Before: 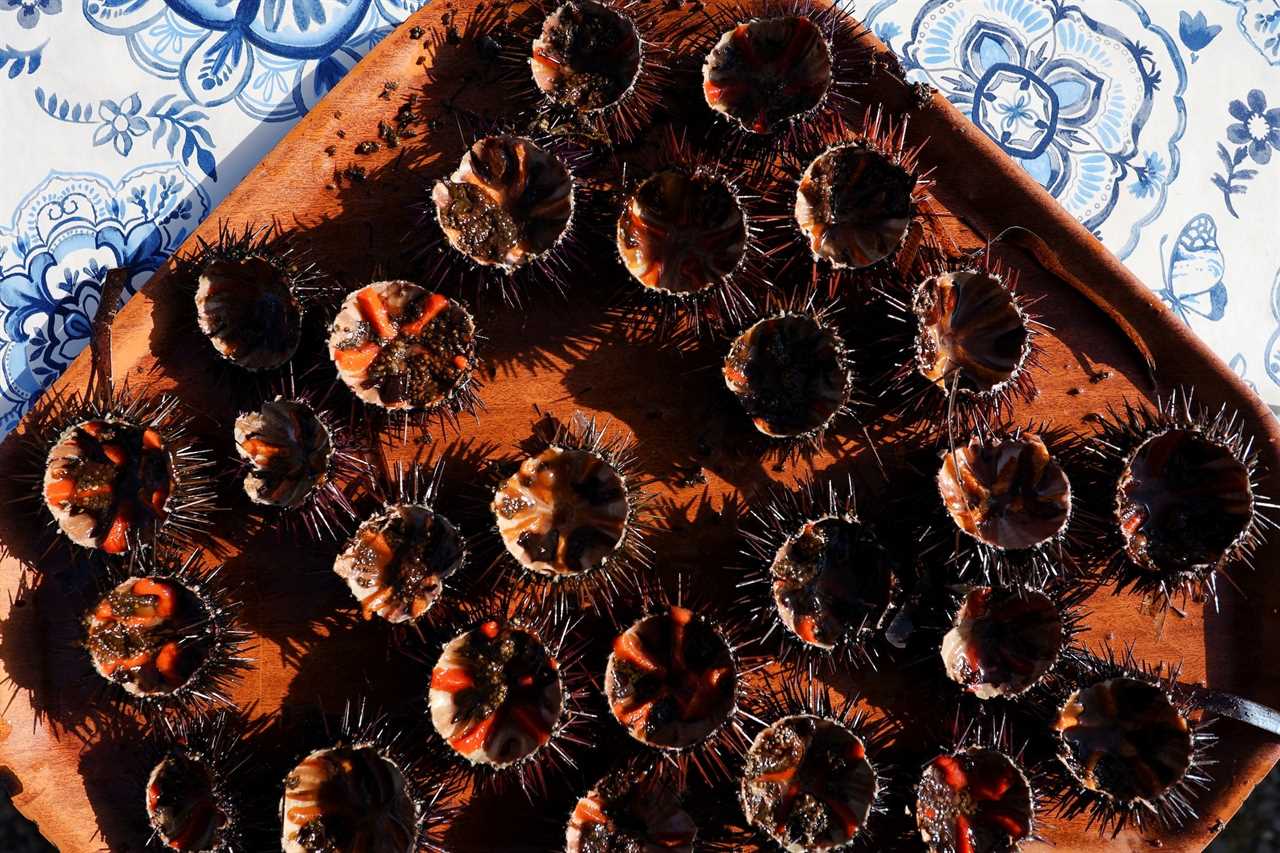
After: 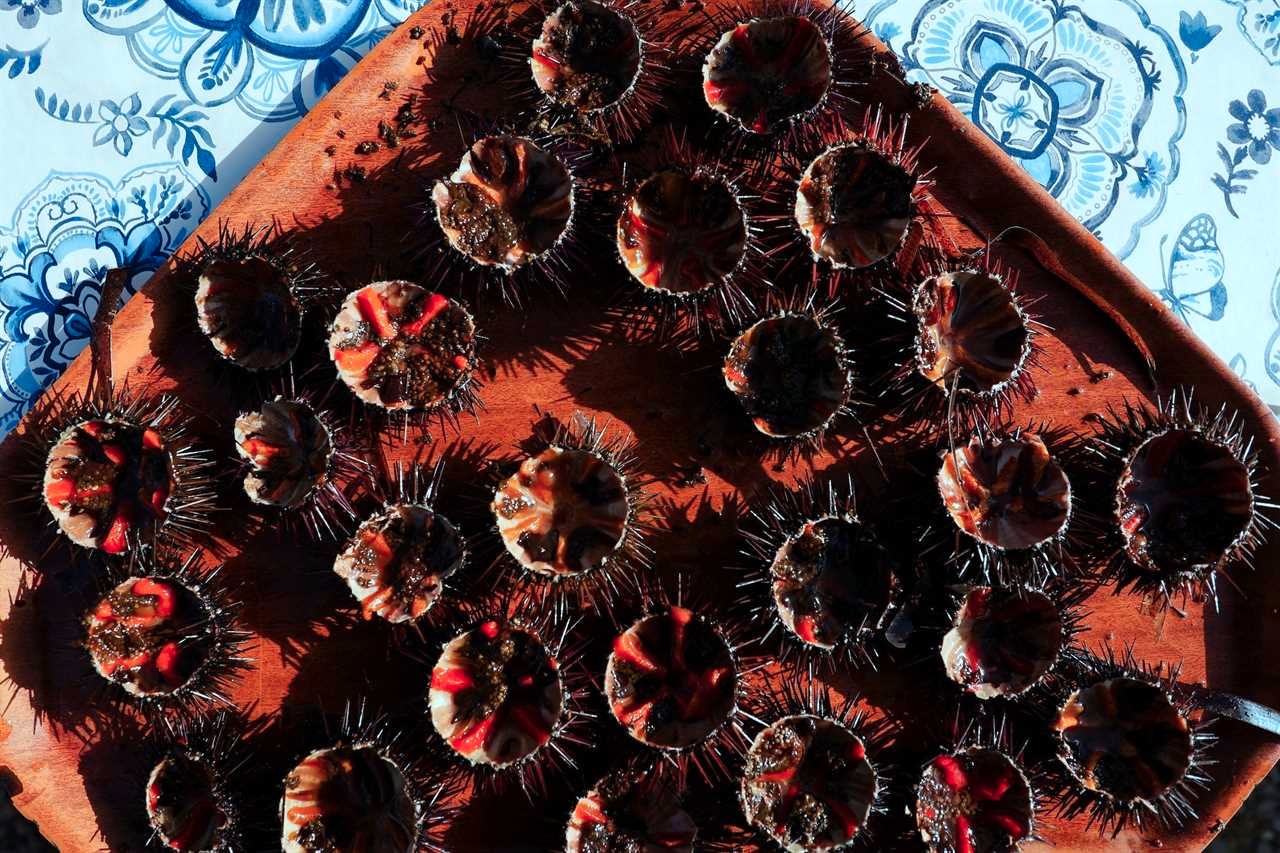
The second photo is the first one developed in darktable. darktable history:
color correction: highlights a* -10.28, highlights b* -10.16
color zones: curves: ch1 [(0.239, 0.552) (0.75, 0.5)]; ch2 [(0.25, 0.462) (0.749, 0.457)]
